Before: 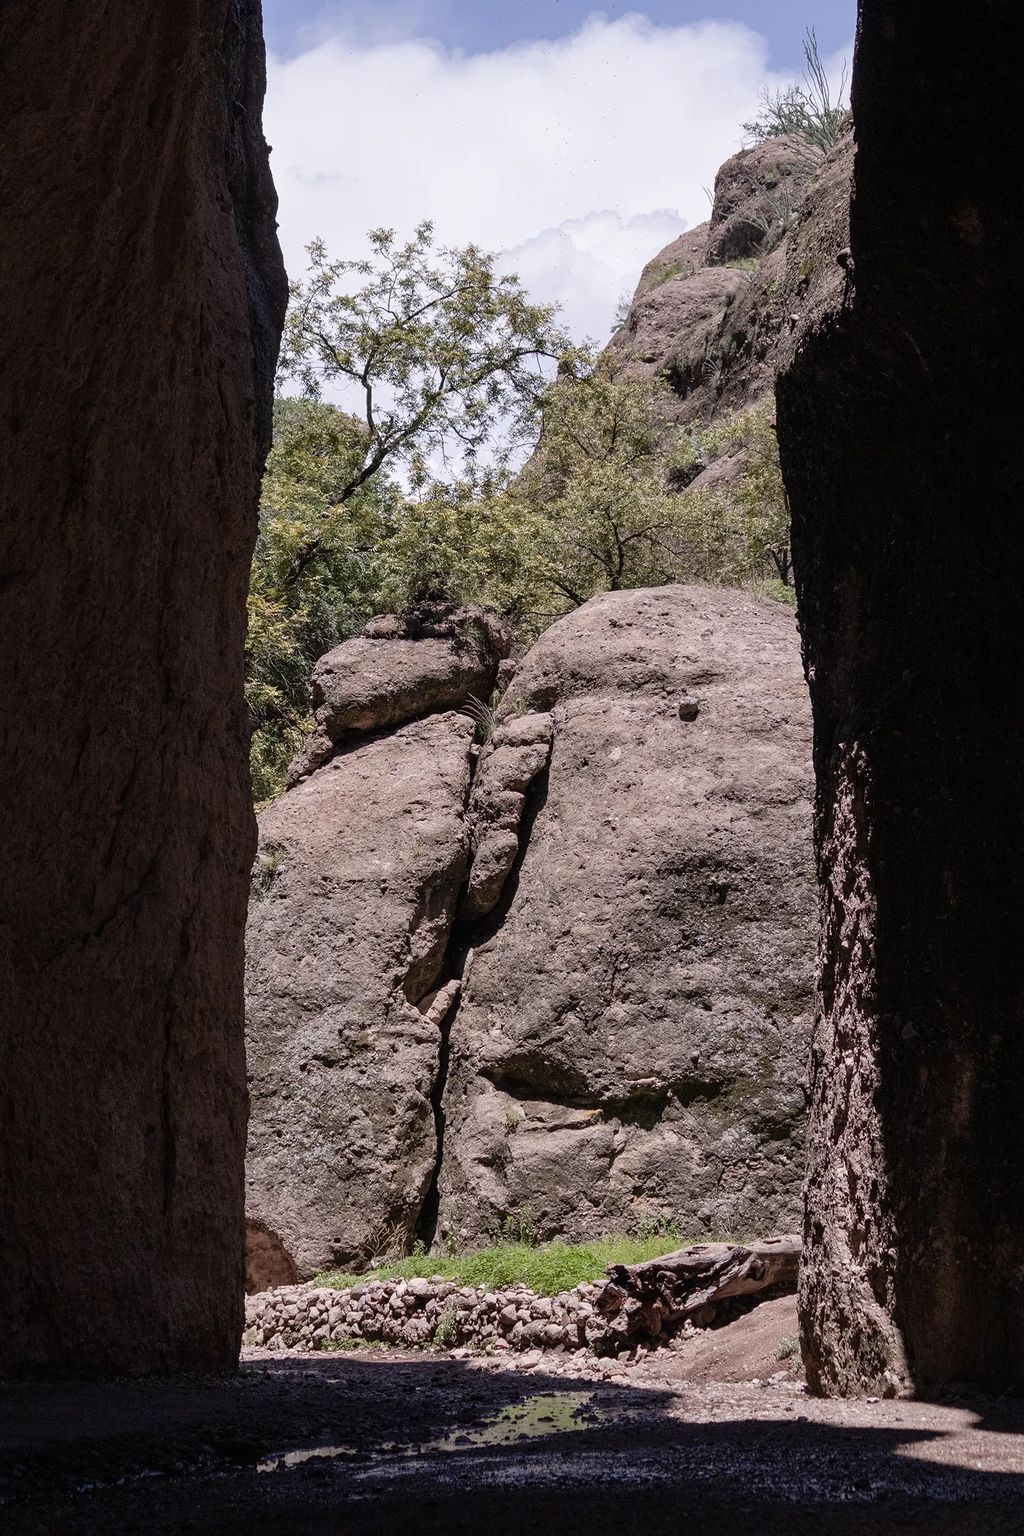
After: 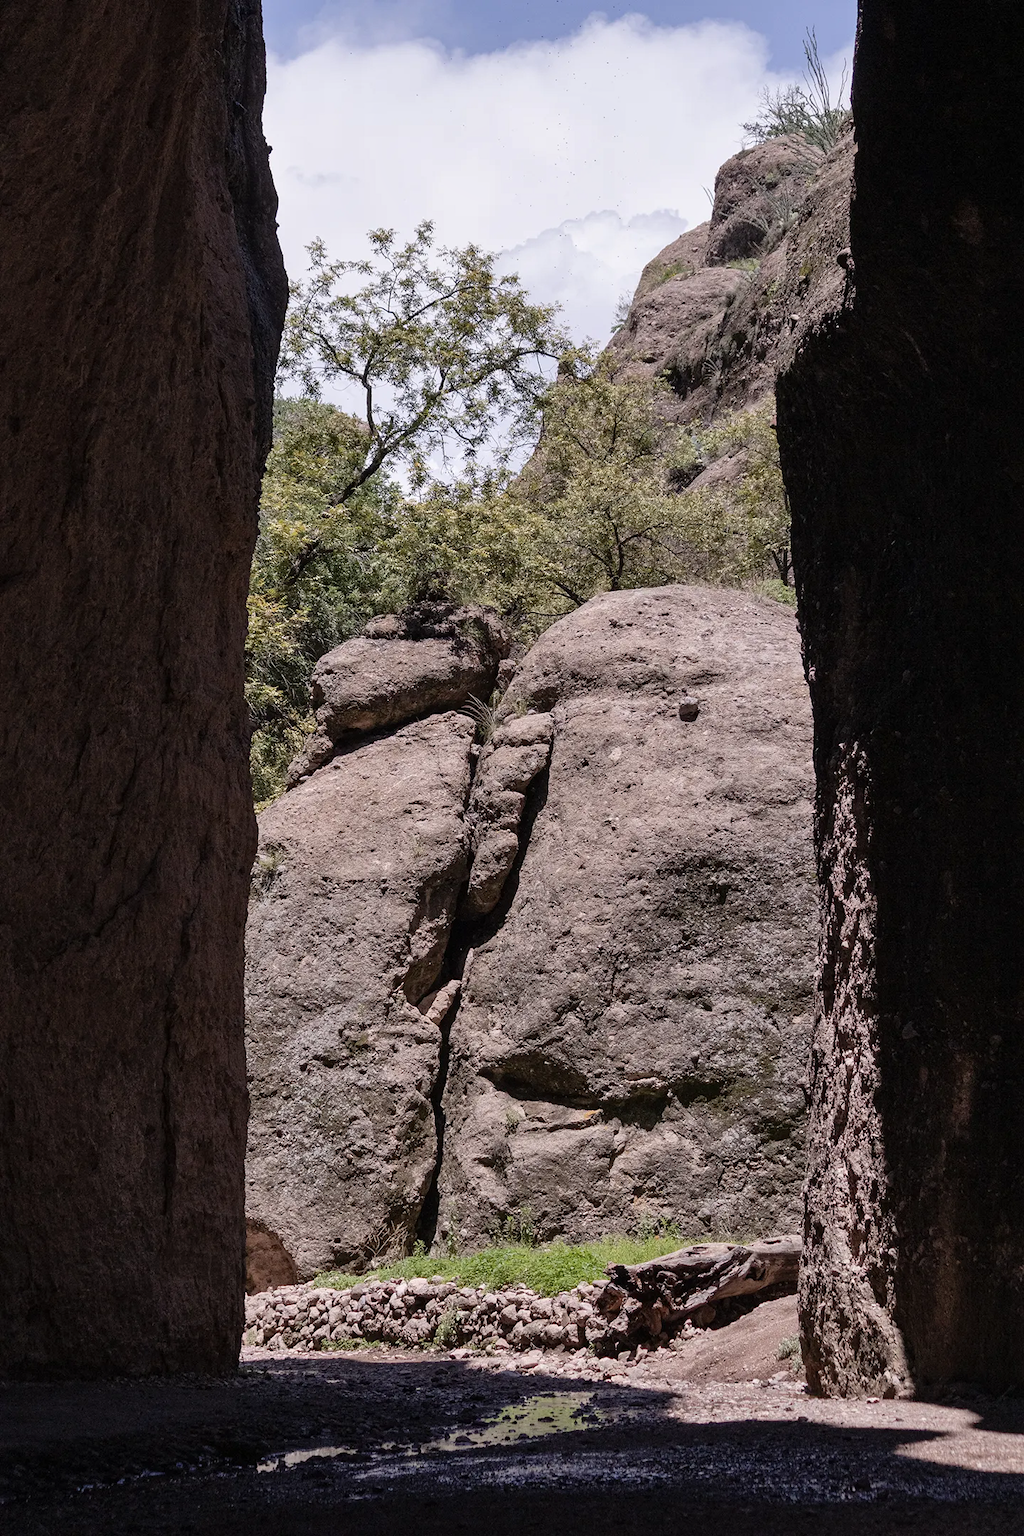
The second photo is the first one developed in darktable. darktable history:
shadows and highlights: shadows 29.41, highlights -28.92, low approximation 0.01, soften with gaussian
